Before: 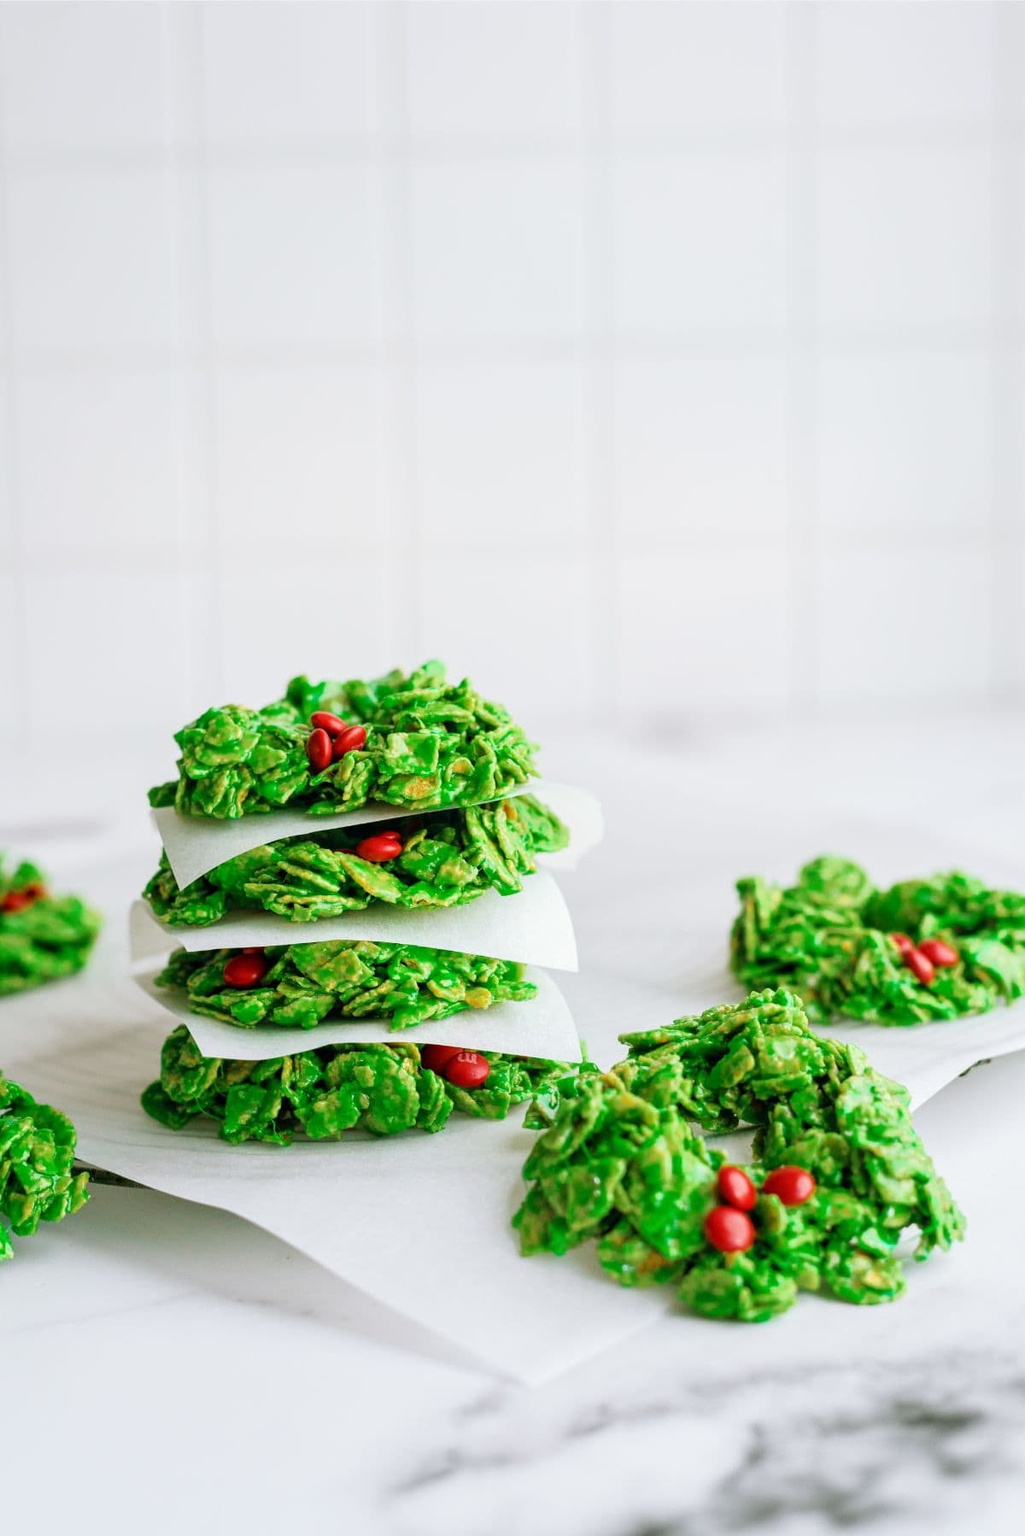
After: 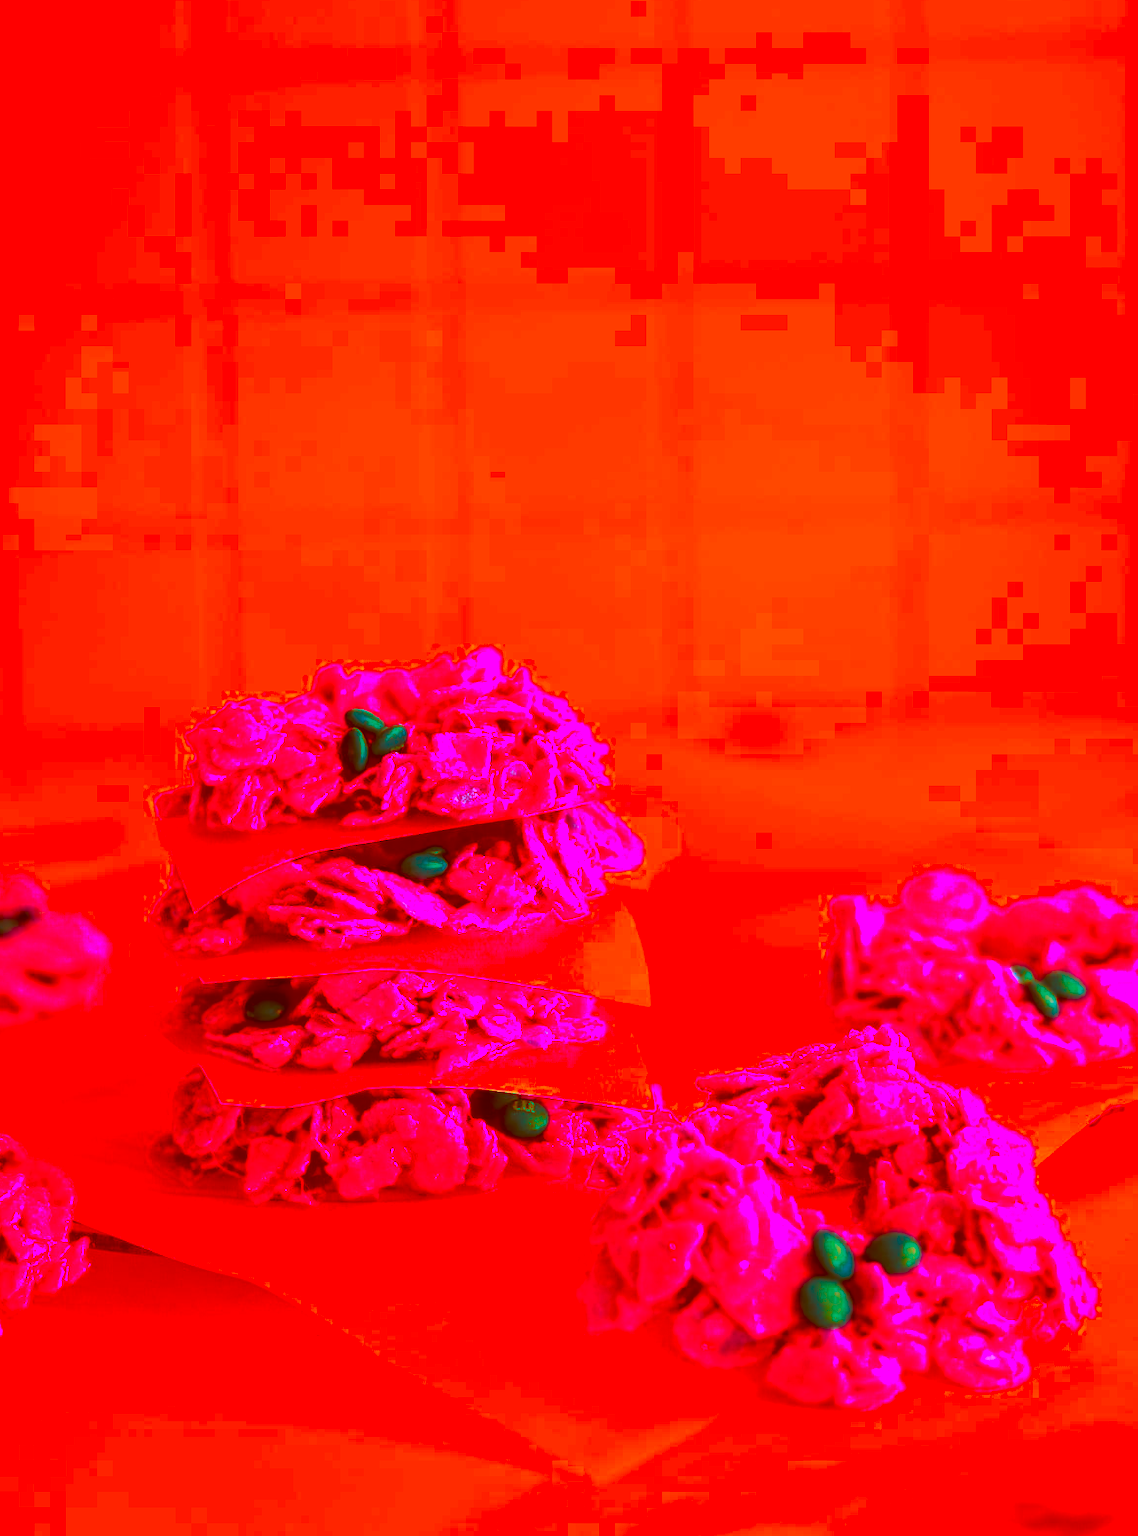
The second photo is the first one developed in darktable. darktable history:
crop: left 1.099%, top 6.183%, right 1.551%, bottom 6.72%
color correction: highlights a* -39.45, highlights b* -39.76, shadows a* -39.75, shadows b* -39.29, saturation -2.97
base curve: curves: ch0 [(0, 0) (0.564, 0.291) (0.802, 0.731) (1, 1)], preserve colors none
